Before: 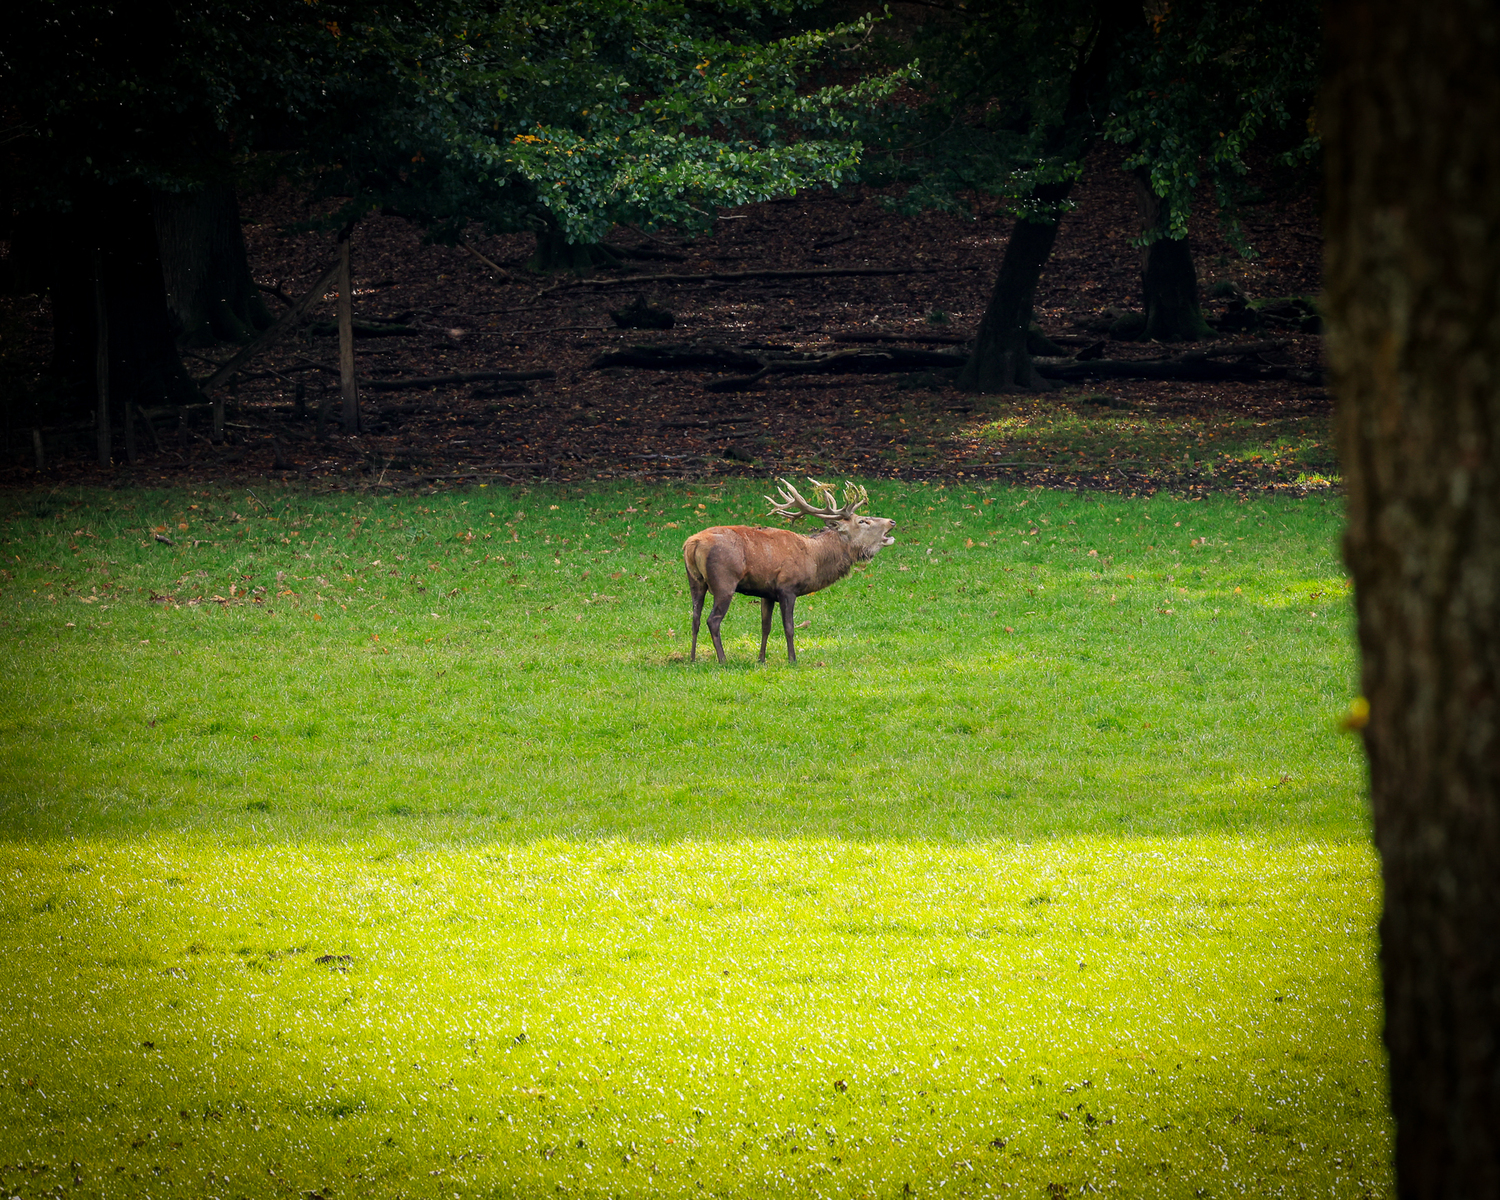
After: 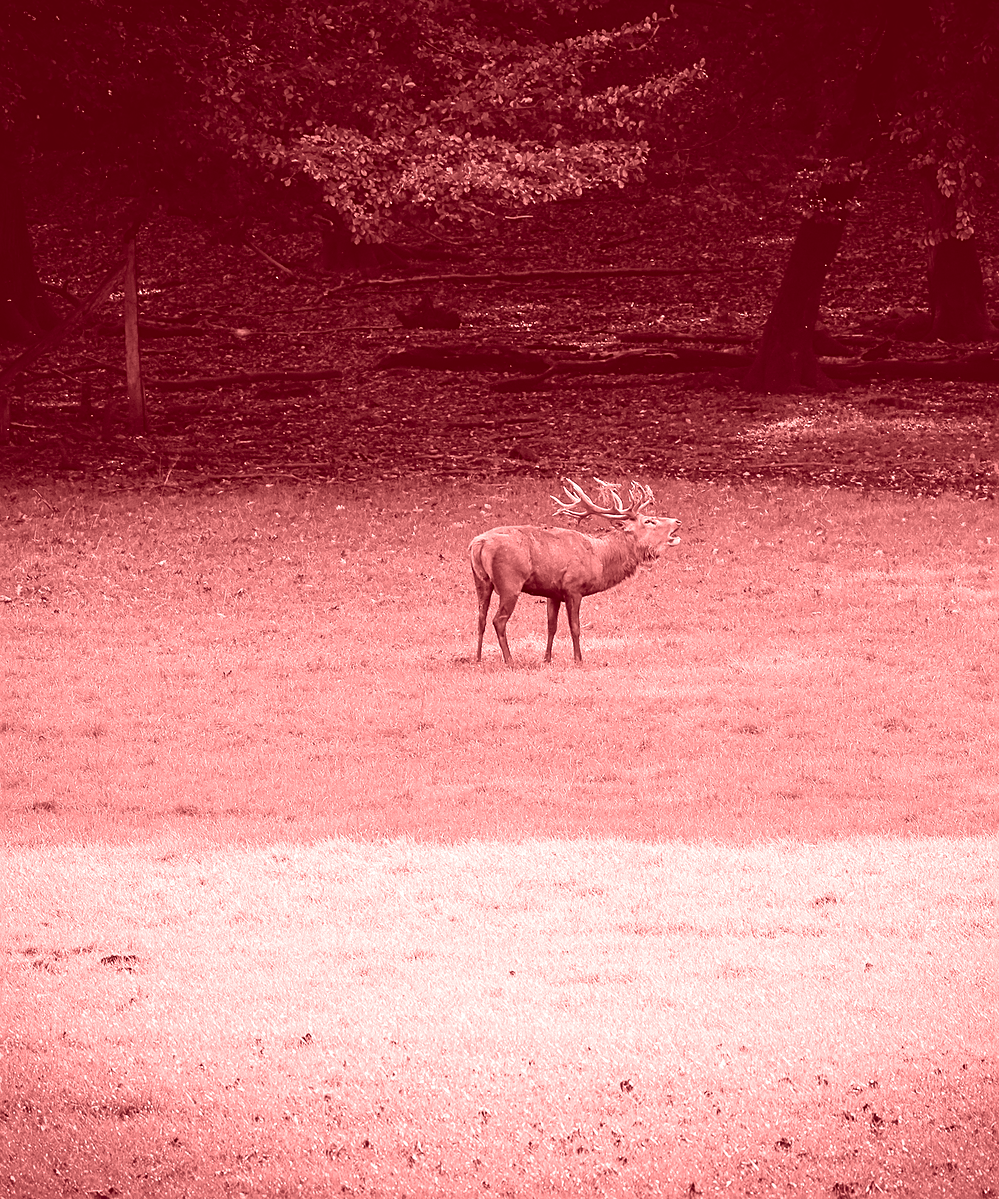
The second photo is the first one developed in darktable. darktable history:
colorize: saturation 60%, source mix 100%
crop and rotate: left 14.292%, right 19.041%
sharpen: on, module defaults
graduated density: density 2.02 EV, hardness 44%, rotation 0.374°, offset 8.21, hue 208.8°, saturation 97%
